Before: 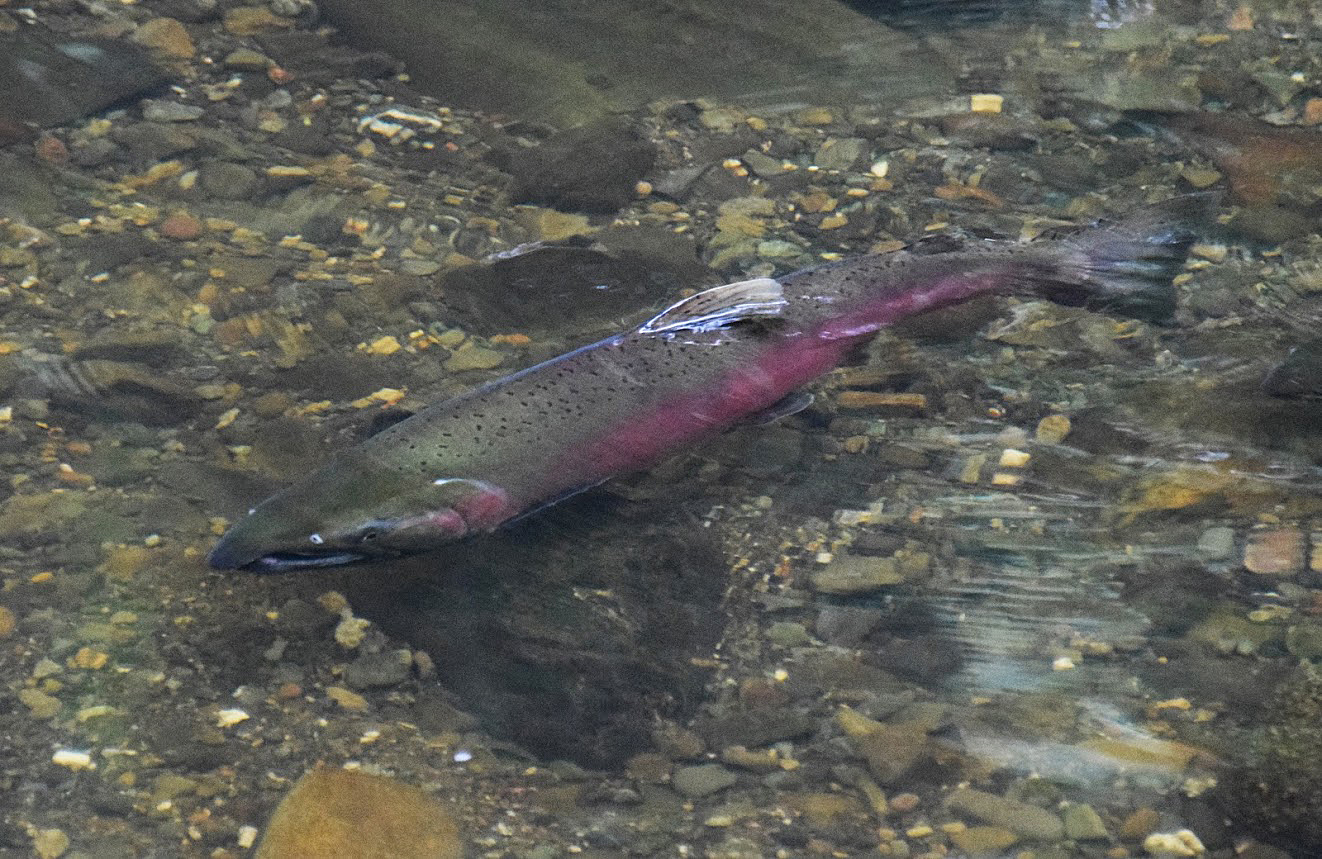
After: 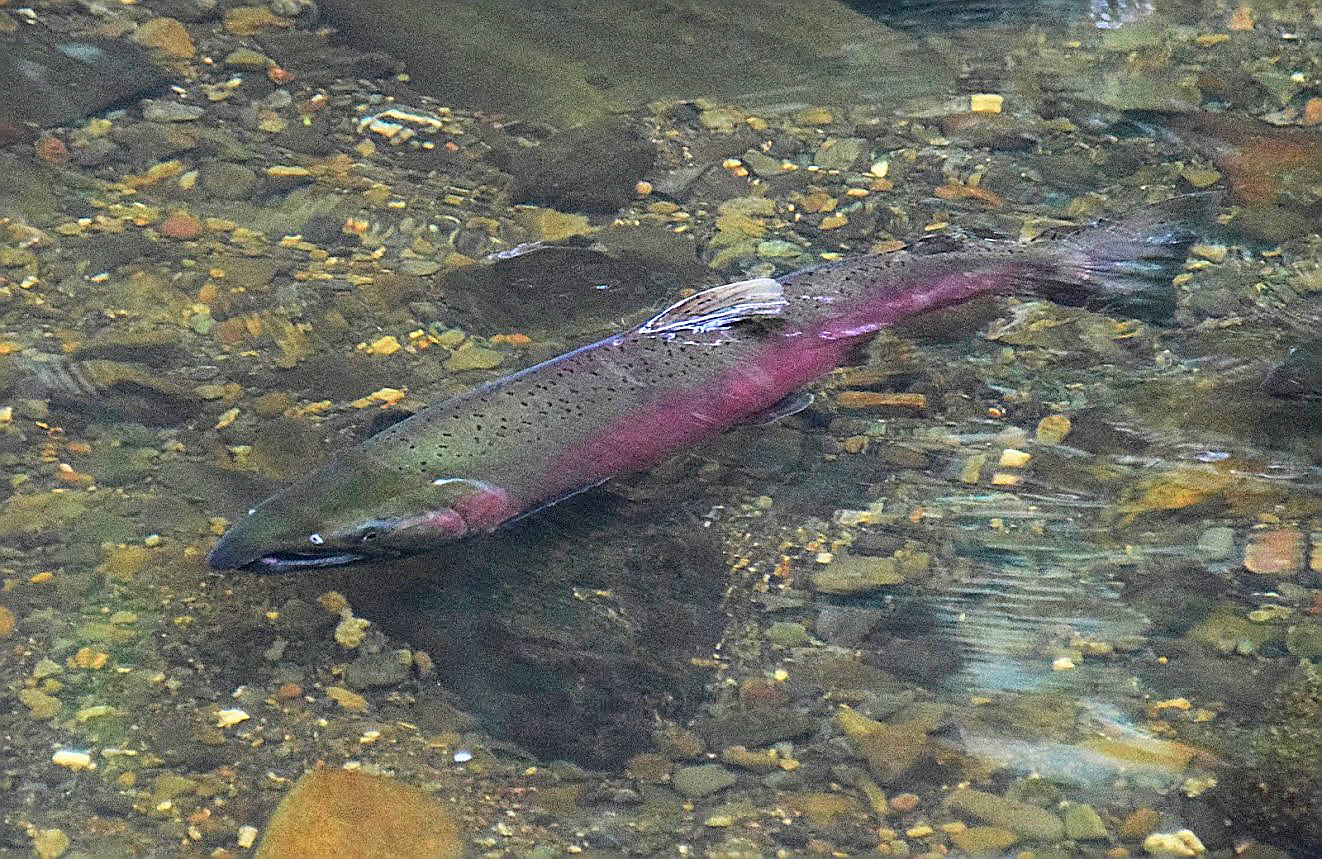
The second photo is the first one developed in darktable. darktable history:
tone curve: curves: ch0 [(0, 0) (0.389, 0.458) (0.745, 0.82) (0.849, 0.917) (0.919, 0.969) (1, 1)]; ch1 [(0, 0) (0.437, 0.404) (0.5, 0.5) (0.529, 0.55) (0.58, 0.6) (0.616, 0.649) (1, 1)]; ch2 [(0, 0) (0.442, 0.428) (0.5, 0.5) (0.525, 0.543) (0.585, 0.62) (1, 1)], color space Lab, independent channels, preserve colors none
sharpen: radius 1.427, amount 1.256, threshold 0.652
